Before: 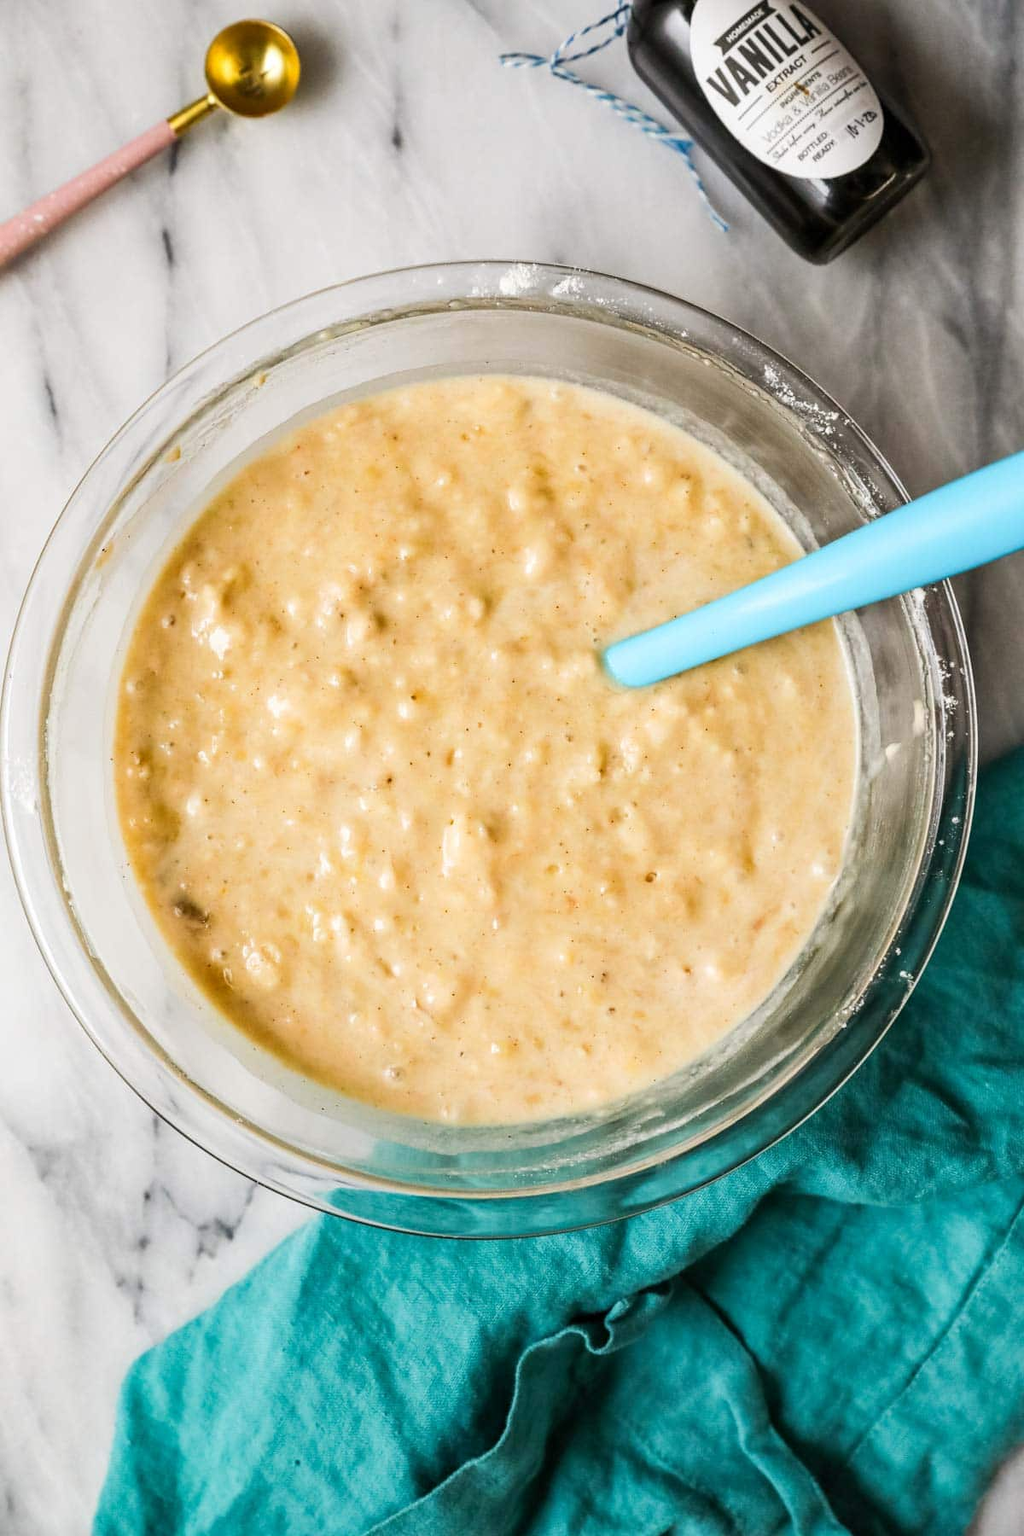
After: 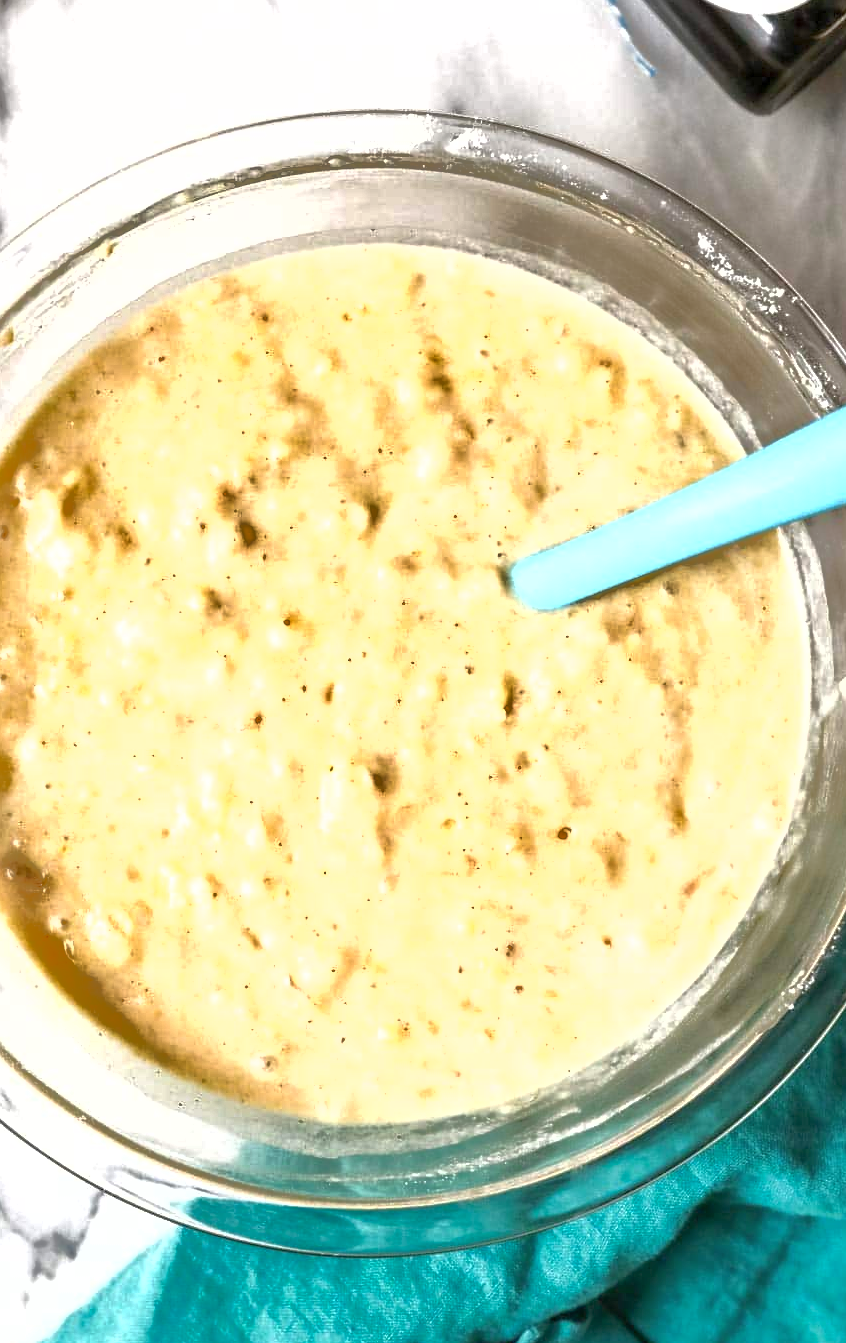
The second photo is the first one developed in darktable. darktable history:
shadows and highlights: highlights -59.69, highlights color adjustment 0.345%
tone equalizer: -8 EV -0.719 EV, -7 EV -0.694 EV, -6 EV -0.581 EV, -5 EV -0.362 EV, -3 EV 0.382 EV, -2 EV 0.6 EV, -1 EV 0.677 EV, +0 EV 0.768 EV, smoothing diameter 24.78%, edges refinement/feathering 8.28, preserve details guided filter
crop and rotate: left 16.576%, top 10.86%, right 12.858%, bottom 14.519%
